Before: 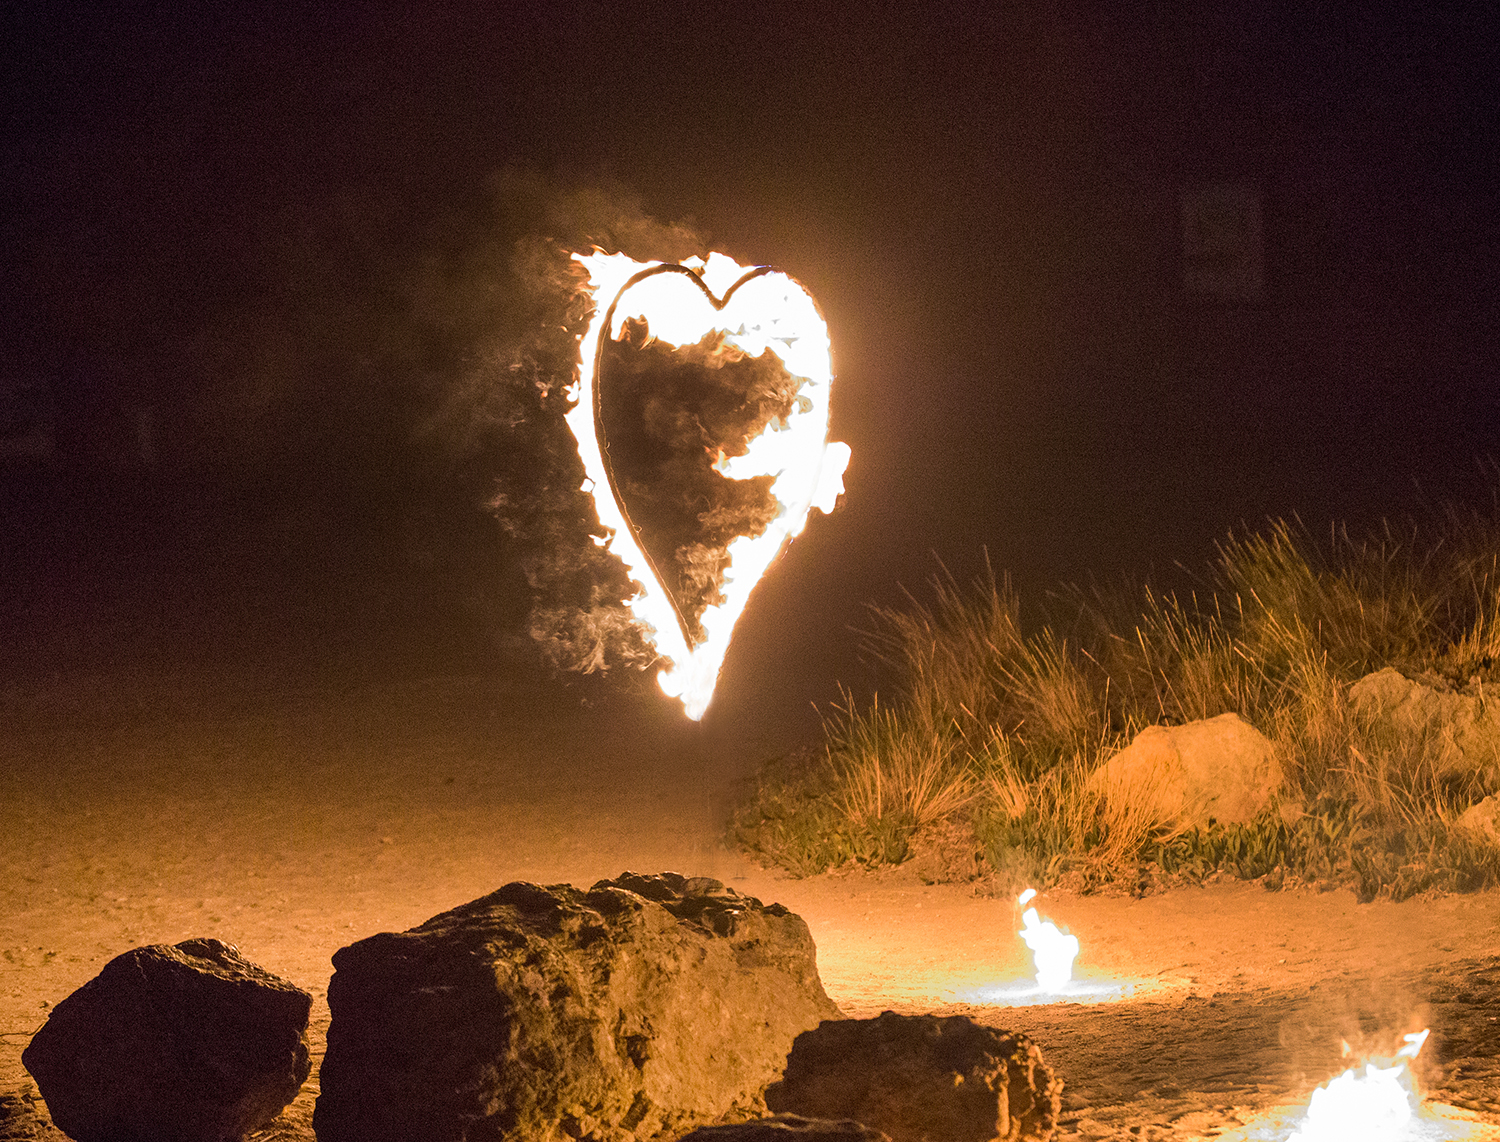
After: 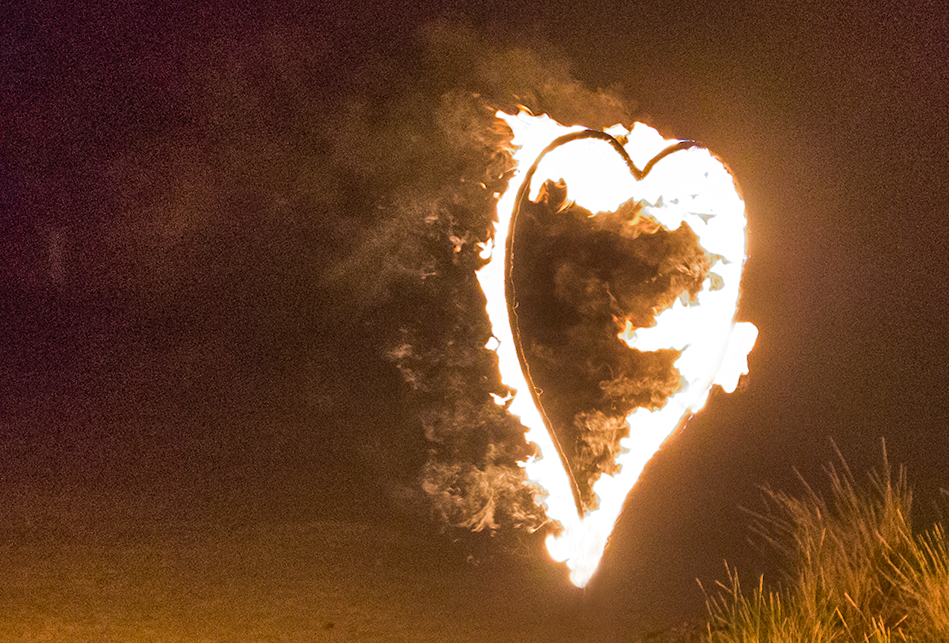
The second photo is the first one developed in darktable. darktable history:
shadows and highlights: low approximation 0.01, soften with gaussian
crop and rotate: angle -4.99°, left 2.122%, top 6.945%, right 27.566%, bottom 30.519%
local contrast: mode bilateral grid, contrast 20, coarseness 50, detail 120%, midtone range 0.2
color balance: output saturation 110%
